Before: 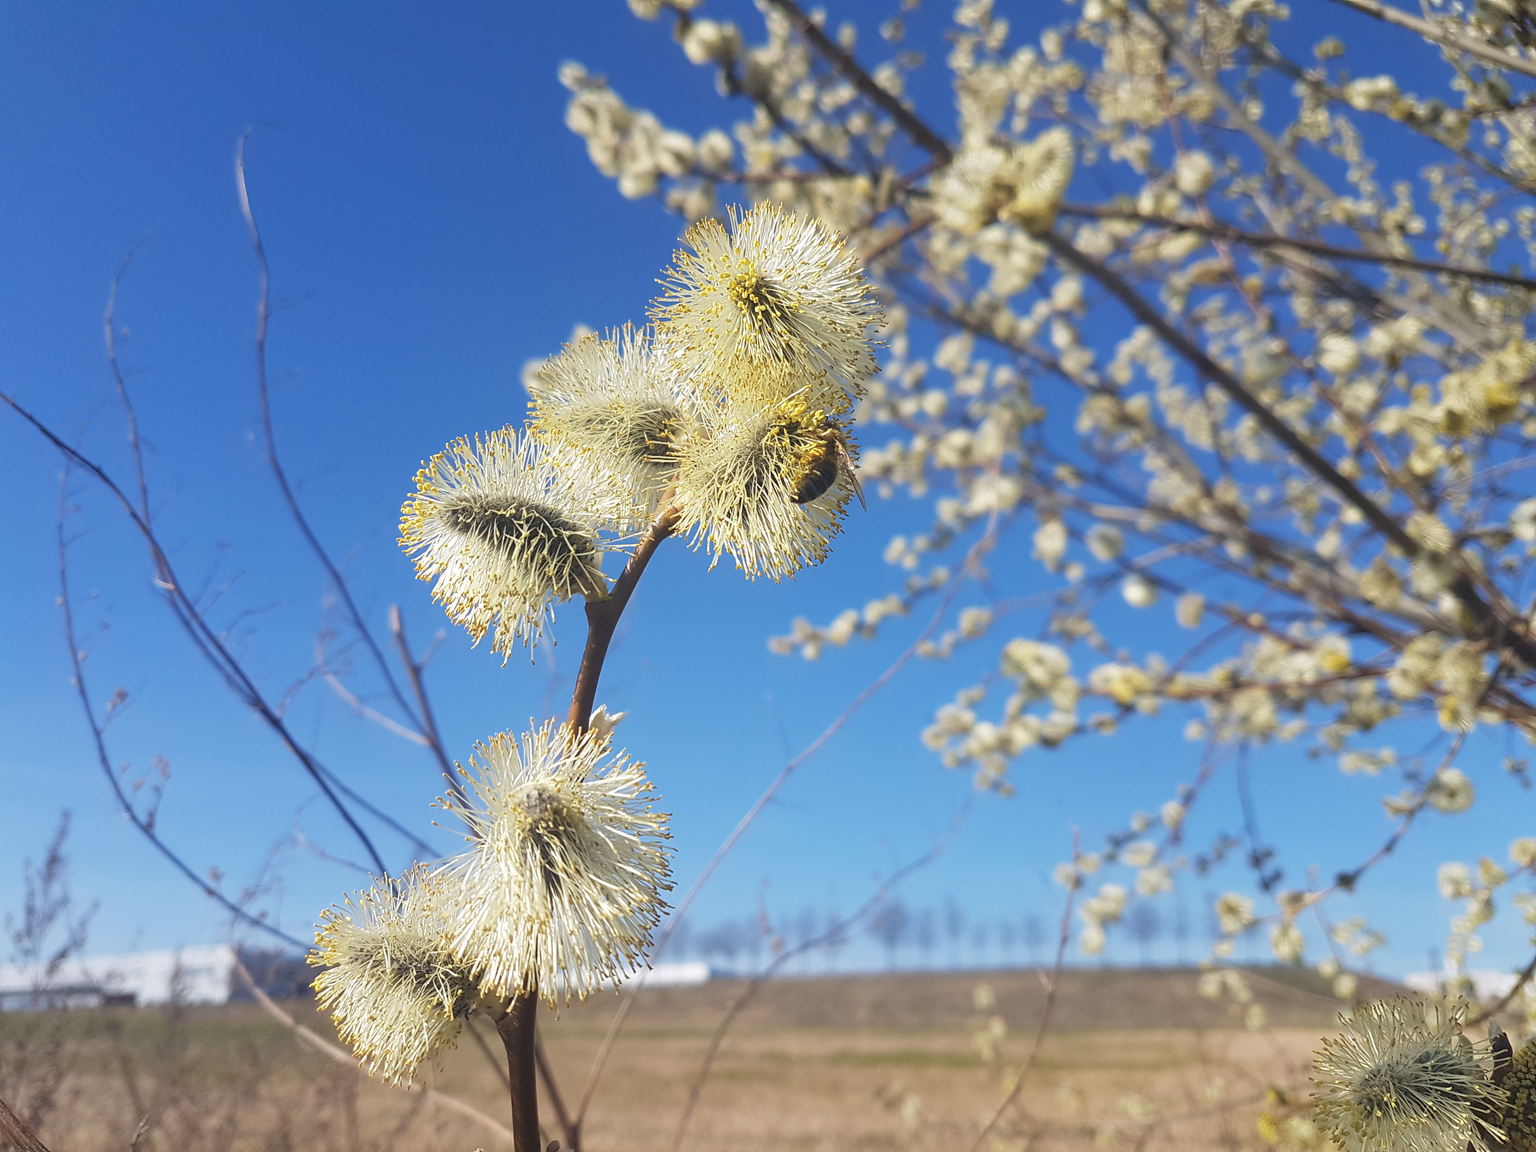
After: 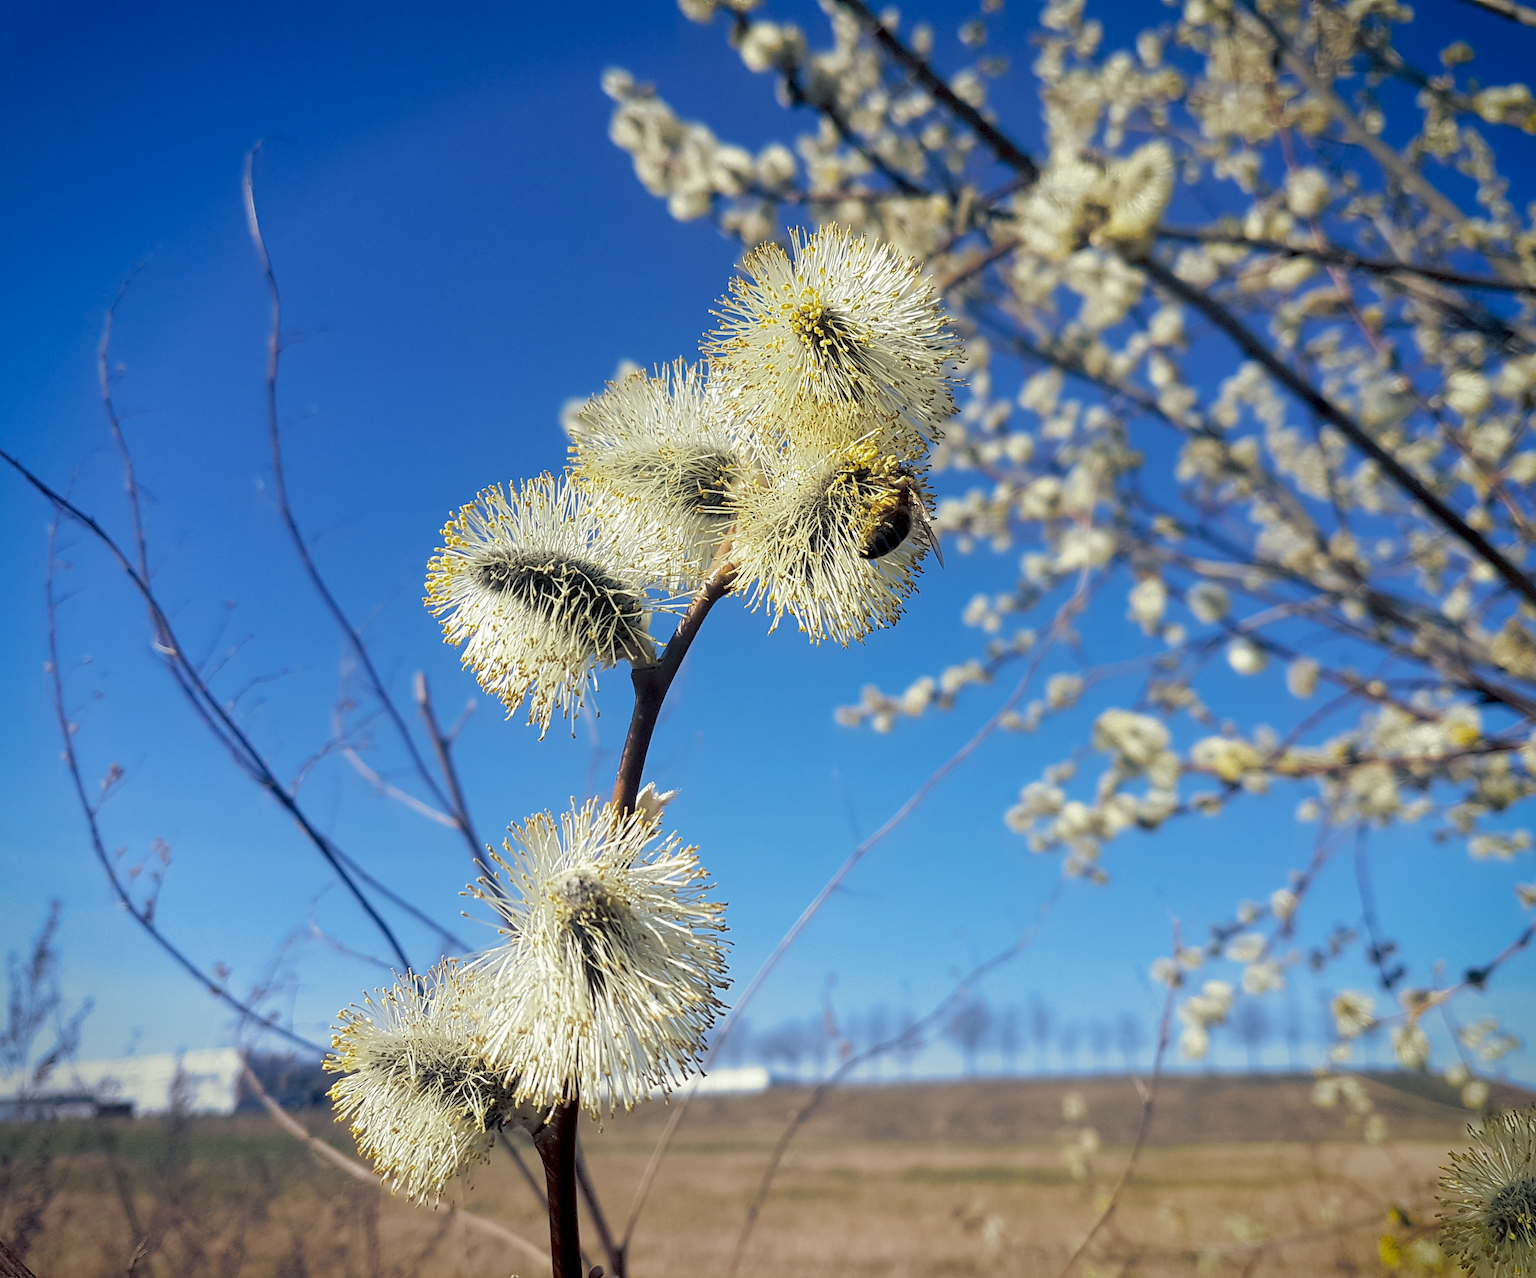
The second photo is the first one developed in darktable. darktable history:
exposure: black level correction 0.029, exposure -0.073 EV, compensate highlight preservation false
split-toning: shadows › hue 216°, shadows › saturation 1, highlights › hue 57.6°, balance -33.4
color correction: highlights a* -3.28, highlights b* -6.24, shadows a* 3.1, shadows b* 5.19
crop and rotate: left 1.088%, right 8.807%
vignetting: fall-off start 88.53%, fall-off radius 44.2%, saturation 0.376, width/height ratio 1.161
